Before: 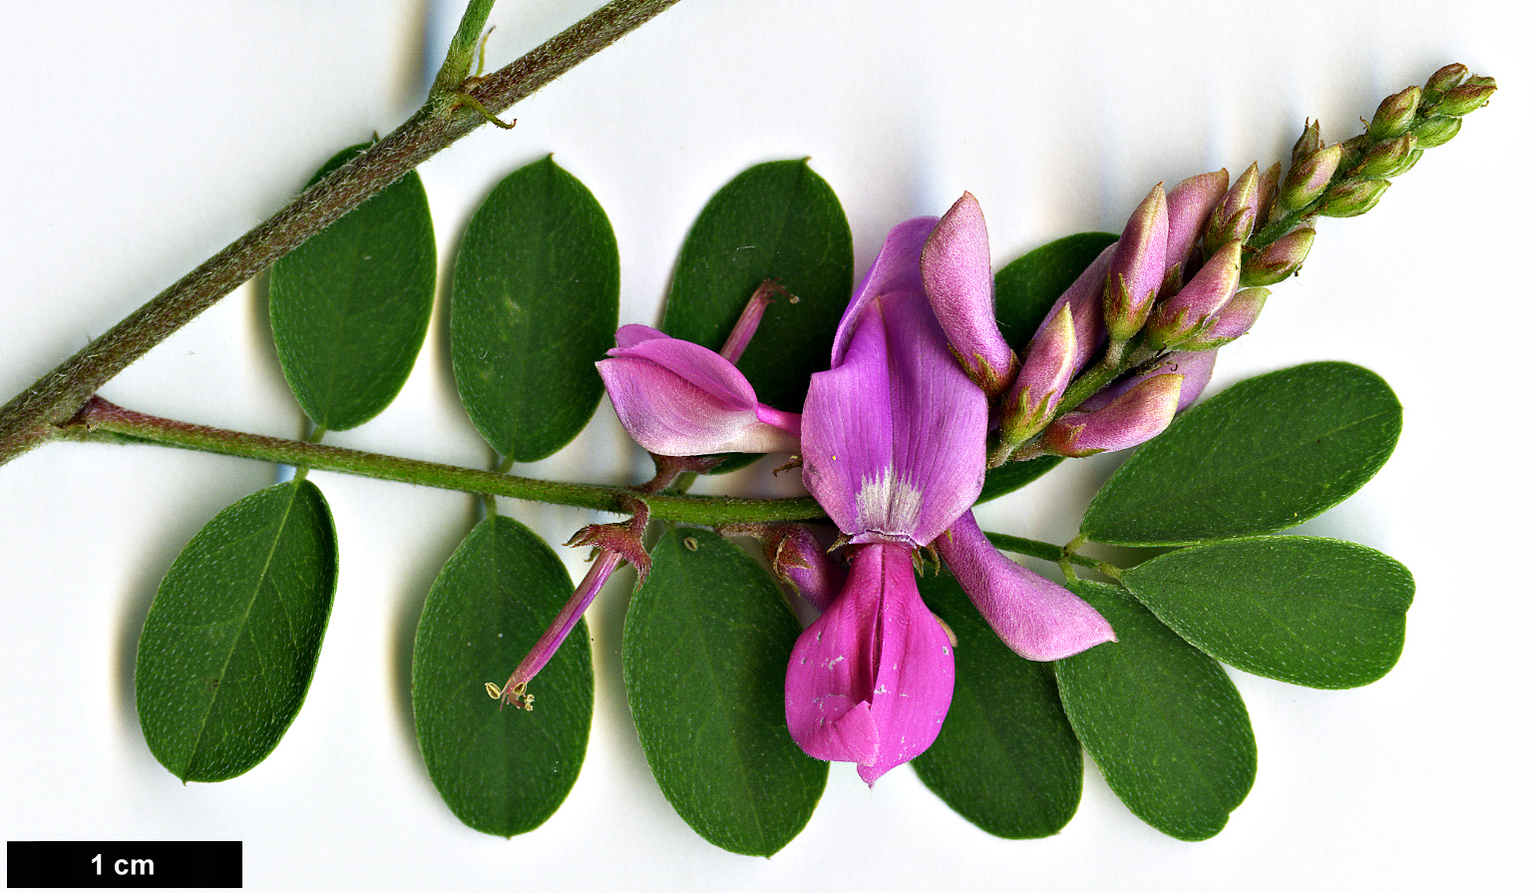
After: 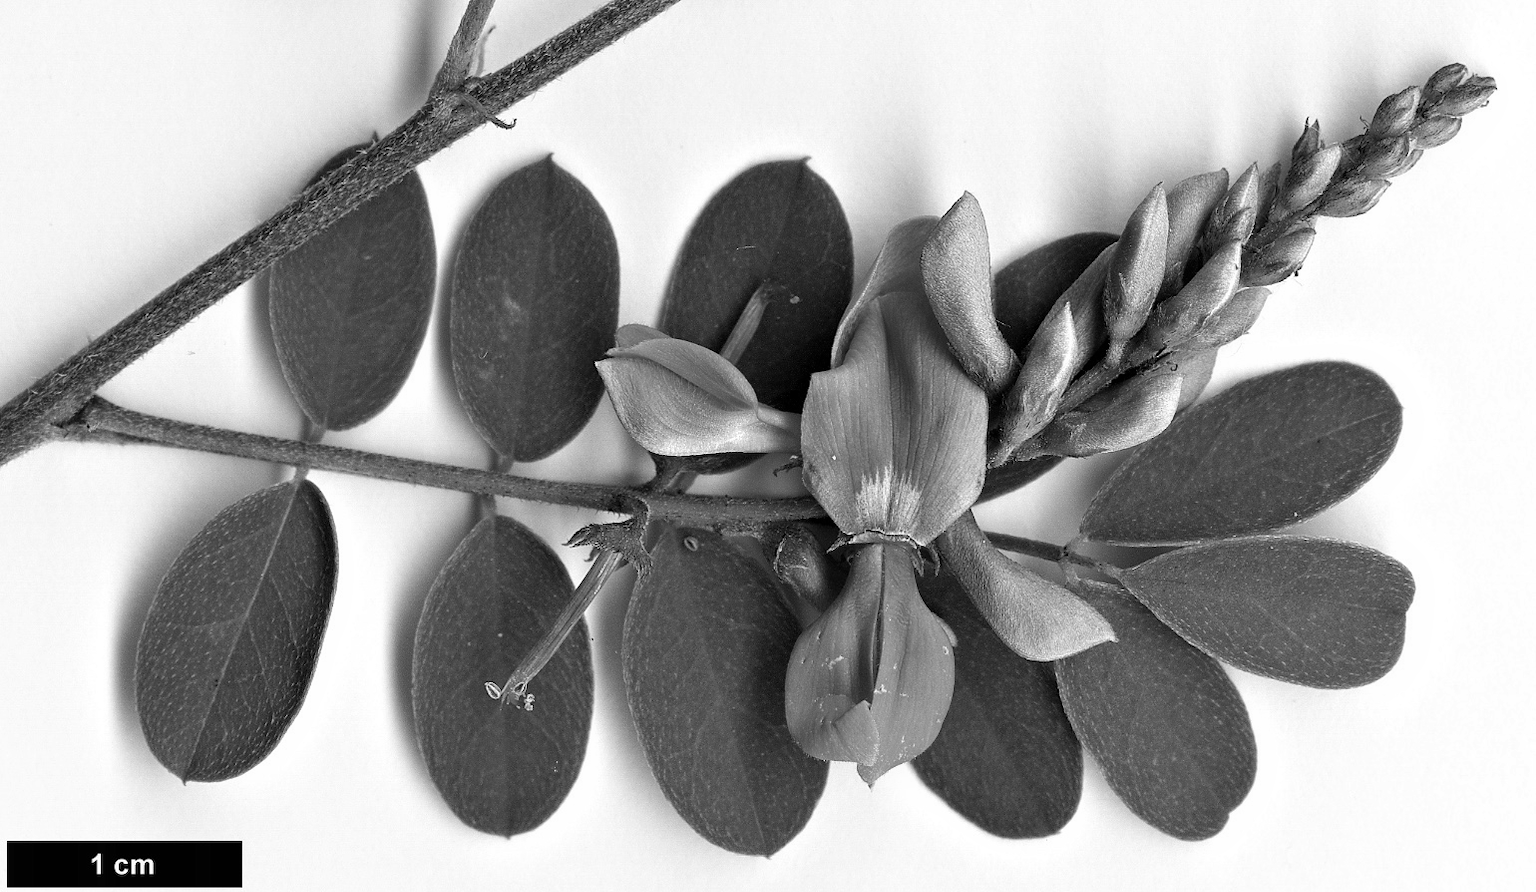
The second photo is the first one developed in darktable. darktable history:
monochrome: on, module defaults
shadows and highlights: shadows 25, highlights -25
